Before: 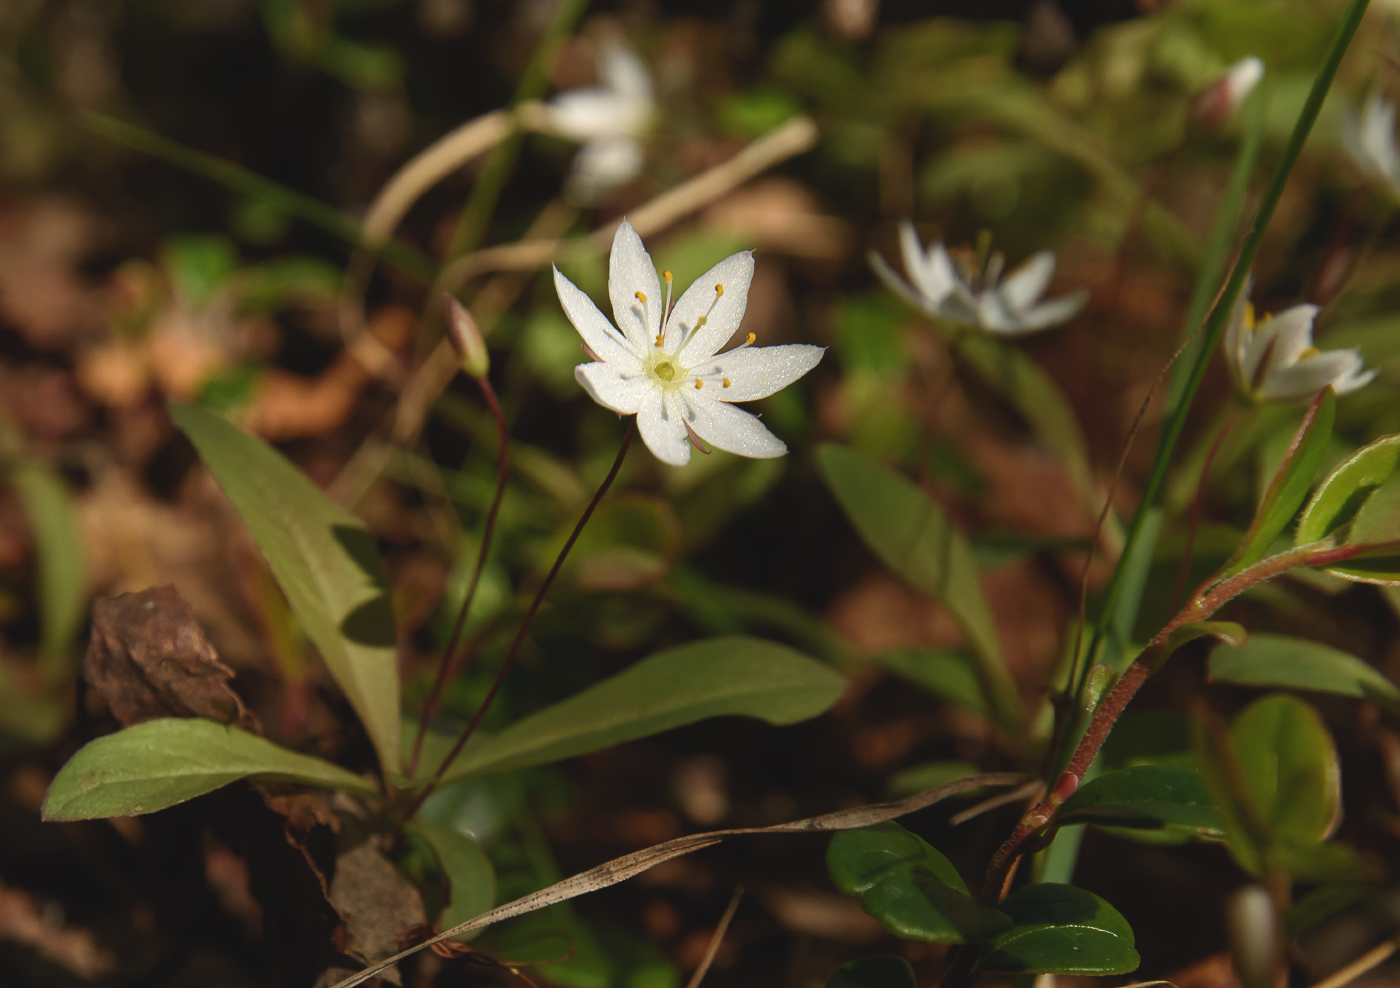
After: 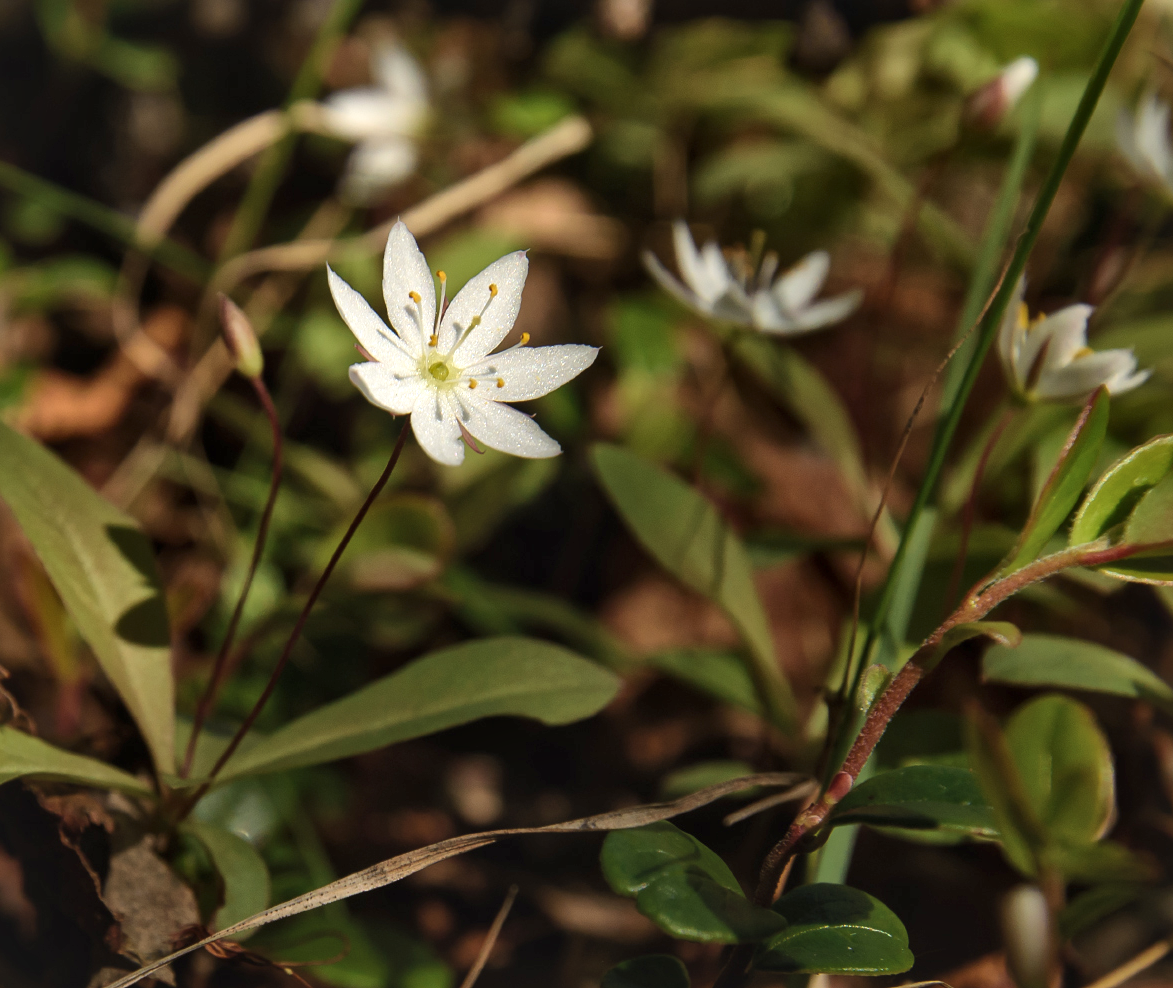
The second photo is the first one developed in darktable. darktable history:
levels: levels [0, 0.48, 0.961]
local contrast: mode bilateral grid, contrast 20, coarseness 50, detail 161%, midtone range 0.2
crop: left 16.145%
